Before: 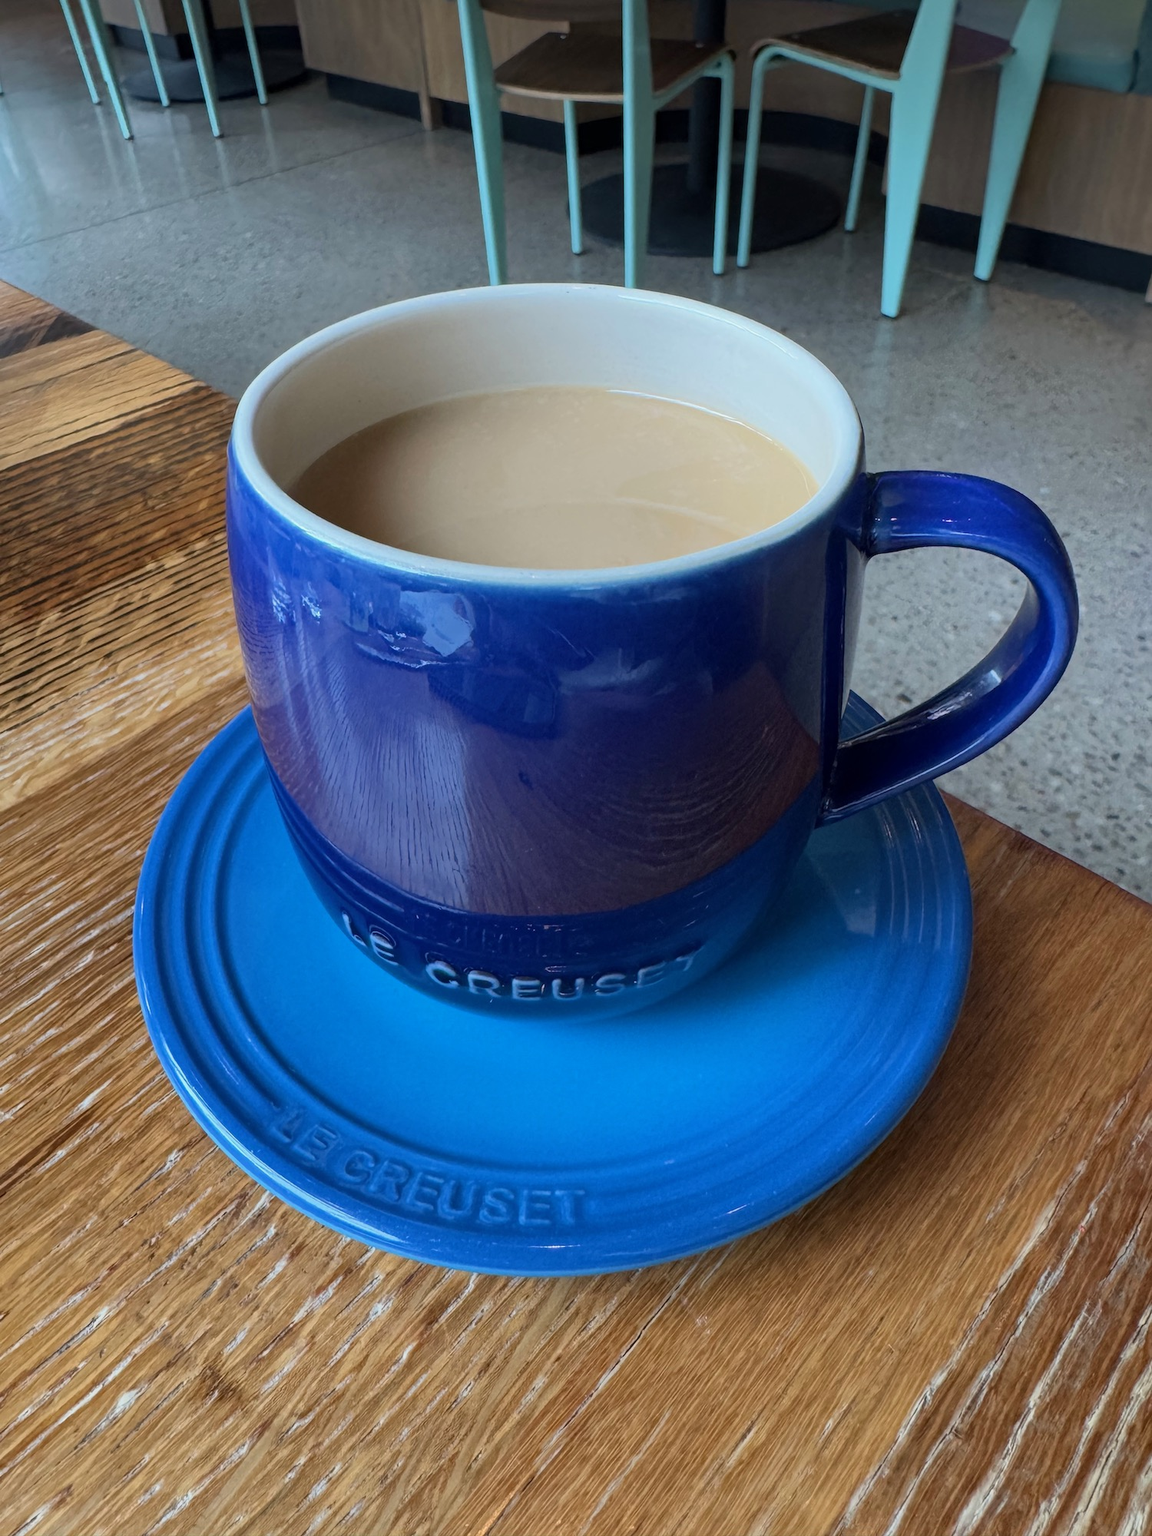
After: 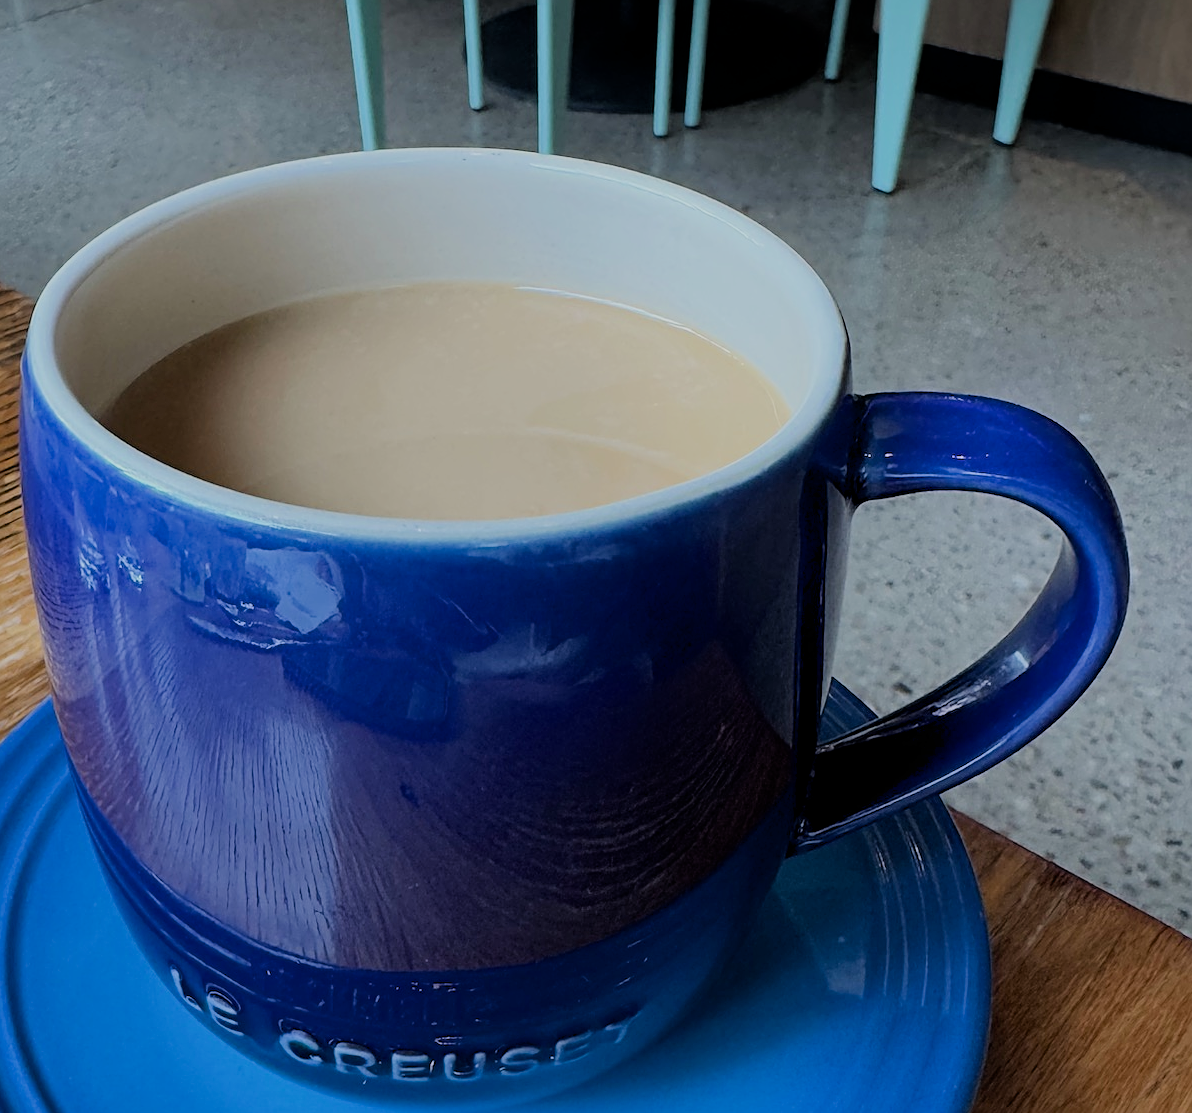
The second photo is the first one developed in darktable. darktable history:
crop: left 18.38%, top 11.092%, right 2.134%, bottom 33.217%
filmic rgb: black relative exposure -6.68 EV, white relative exposure 4.56 EV, hardness 3.25
sharpen: on, module defaults
